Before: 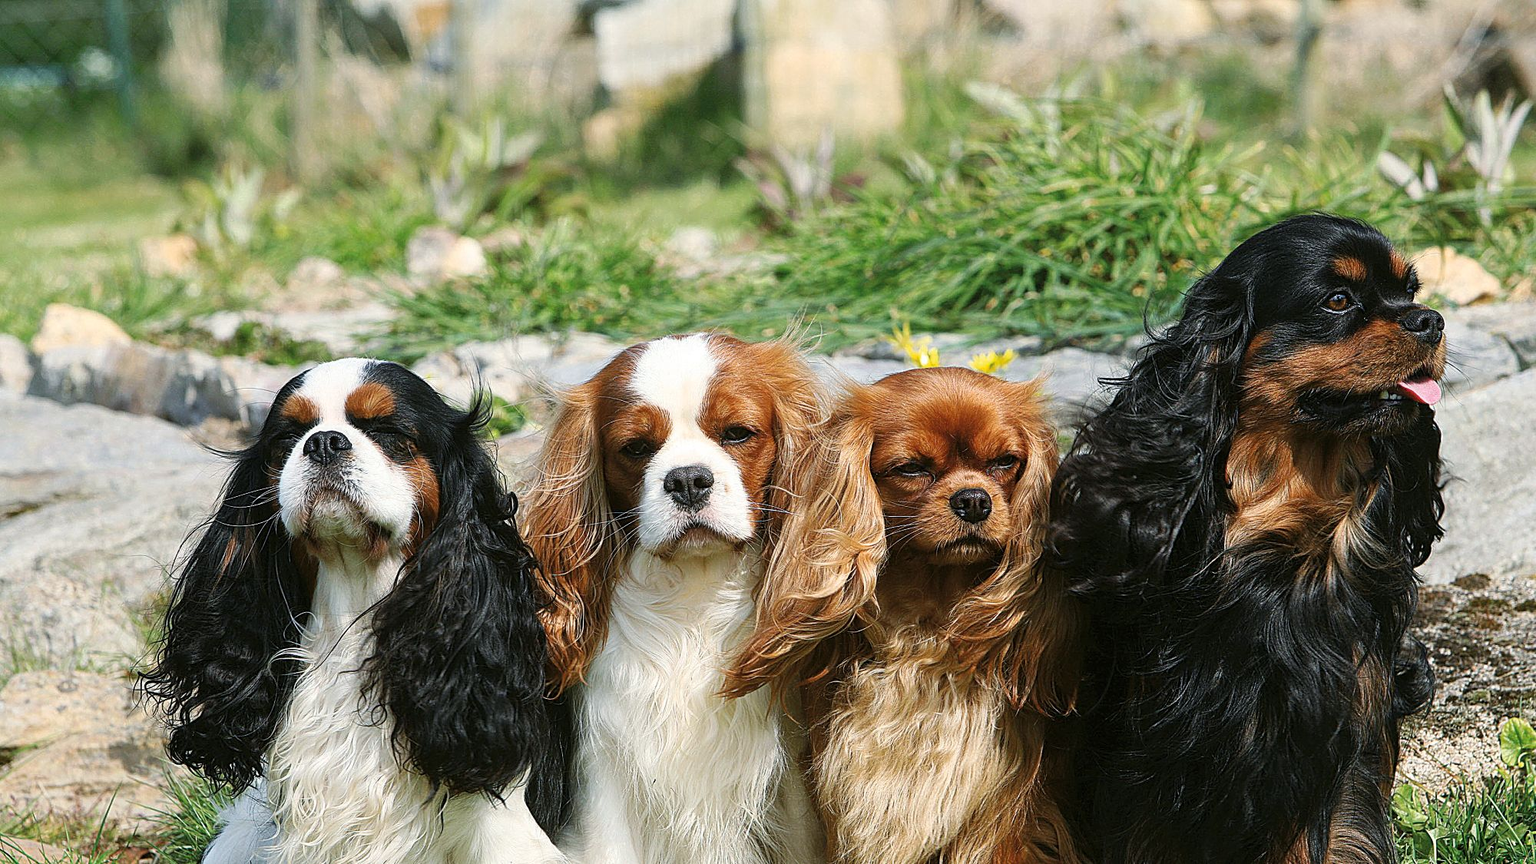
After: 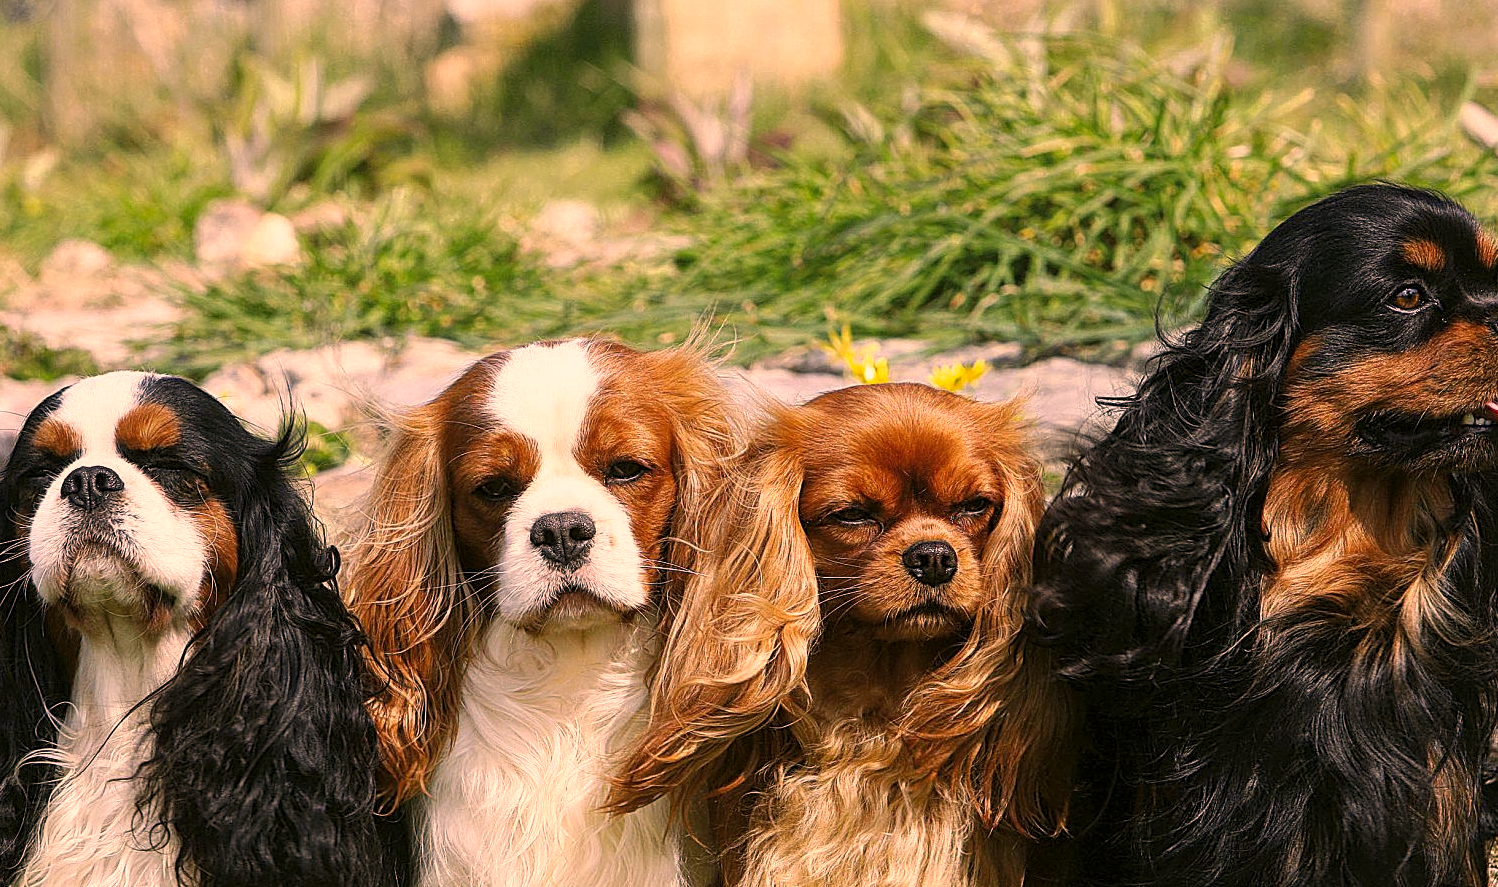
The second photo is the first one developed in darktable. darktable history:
color correction: highlights a* 21.35, highlights b* 19.9
crop: left 16.711%, top 8.461%, right 8.356%, bottom 12.644%
local contrast: highlights 104%, shadows 99%, detail 119%, midtone range 0.2
